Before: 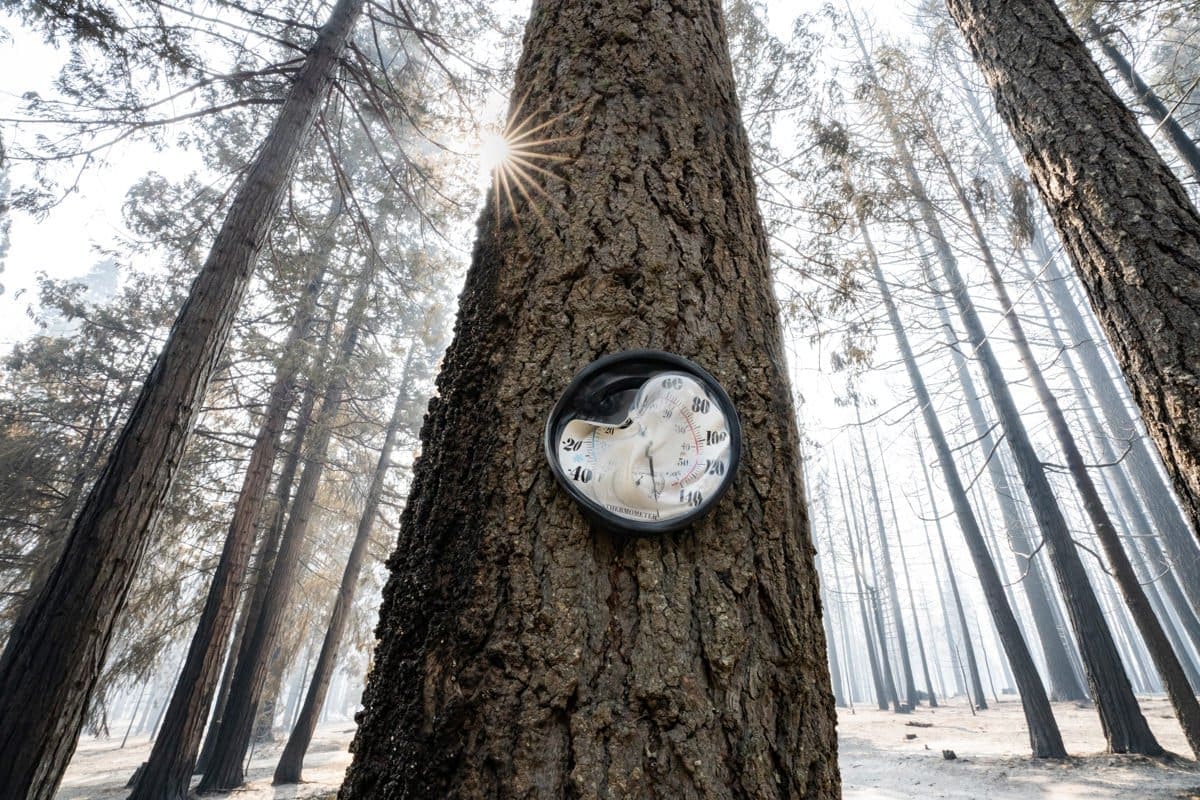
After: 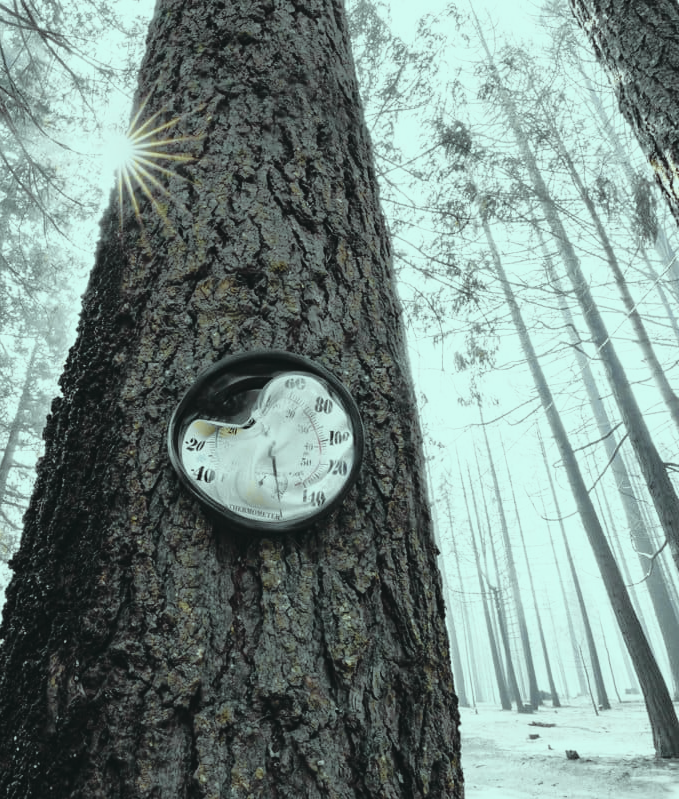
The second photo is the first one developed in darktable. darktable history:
crop: left 31.458%, top 0%, right 11.876%
white balance: red 0.978, blue 0.999
tone curve: curves: ch0 [(0, 0) (0.062, 0.023) (0.168, 0.142) (0.359, 0.44) (0.469, 0.544) (0.634, 0.722) (0.839, 0.909) (0.998, 0.978)]; ch1 [(0, 0) (0.437, 0.453) (0.472, 0.47) (0.502, 0.504) (0.527, 0.546) (0.568, 0.619) (0.608, 0.665) (0.669, 0.748) (0.859, 0.899) (1, 1)]; ch2 [(0, 0) (0.33, 0.301) (0.421, 0.443) (0.473, 0.498) (0.509, 0.5) (0.535, 0.564) (0.575, 0.625) (0.608, 0.676) (1, 1)], color space Lab, independent channels, preserve colors none
exposure: black level correction -0.015, exposure -0.5 EV, compensate highlight preservation false
color balance: mode lift, gamma, gain (sRGB), lift [0.997, 0.979, 1.021, 1.011], gamma [1, 1.084, 0.916, 0.998], gain [1, 0.87, 1.13, 1.101], contrast 4.55%, contrast fulcrum 38.24%, output saturation 104.09%
